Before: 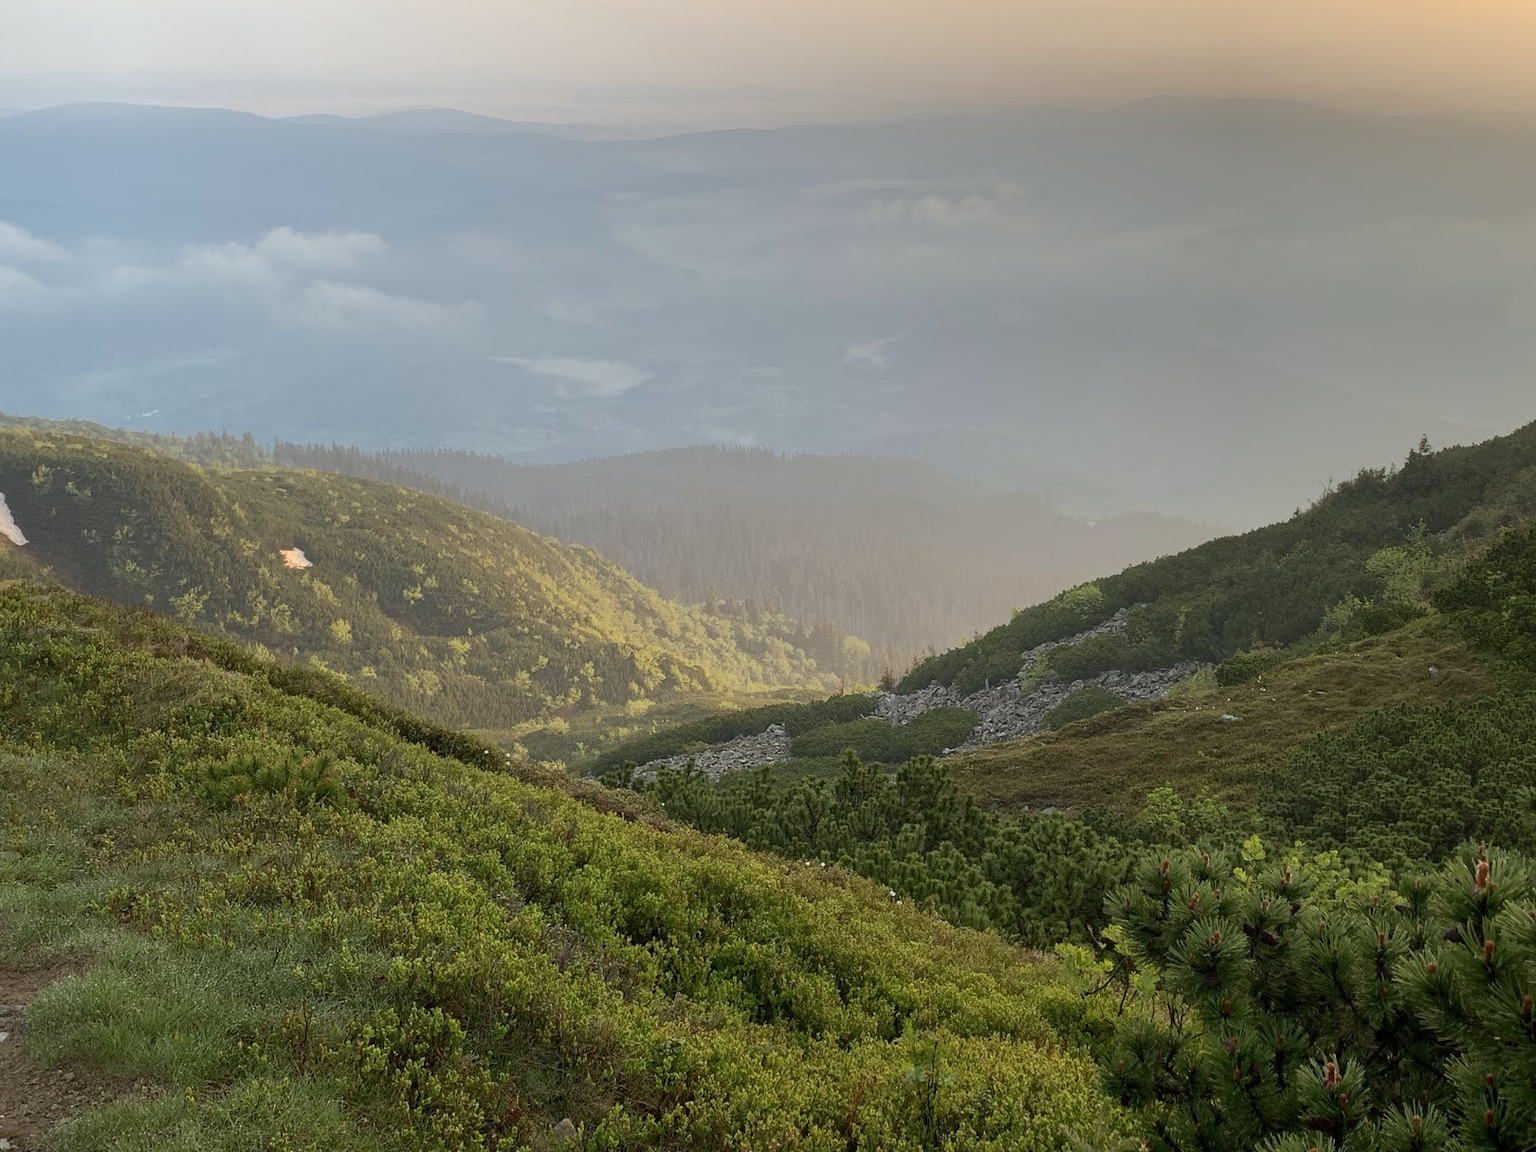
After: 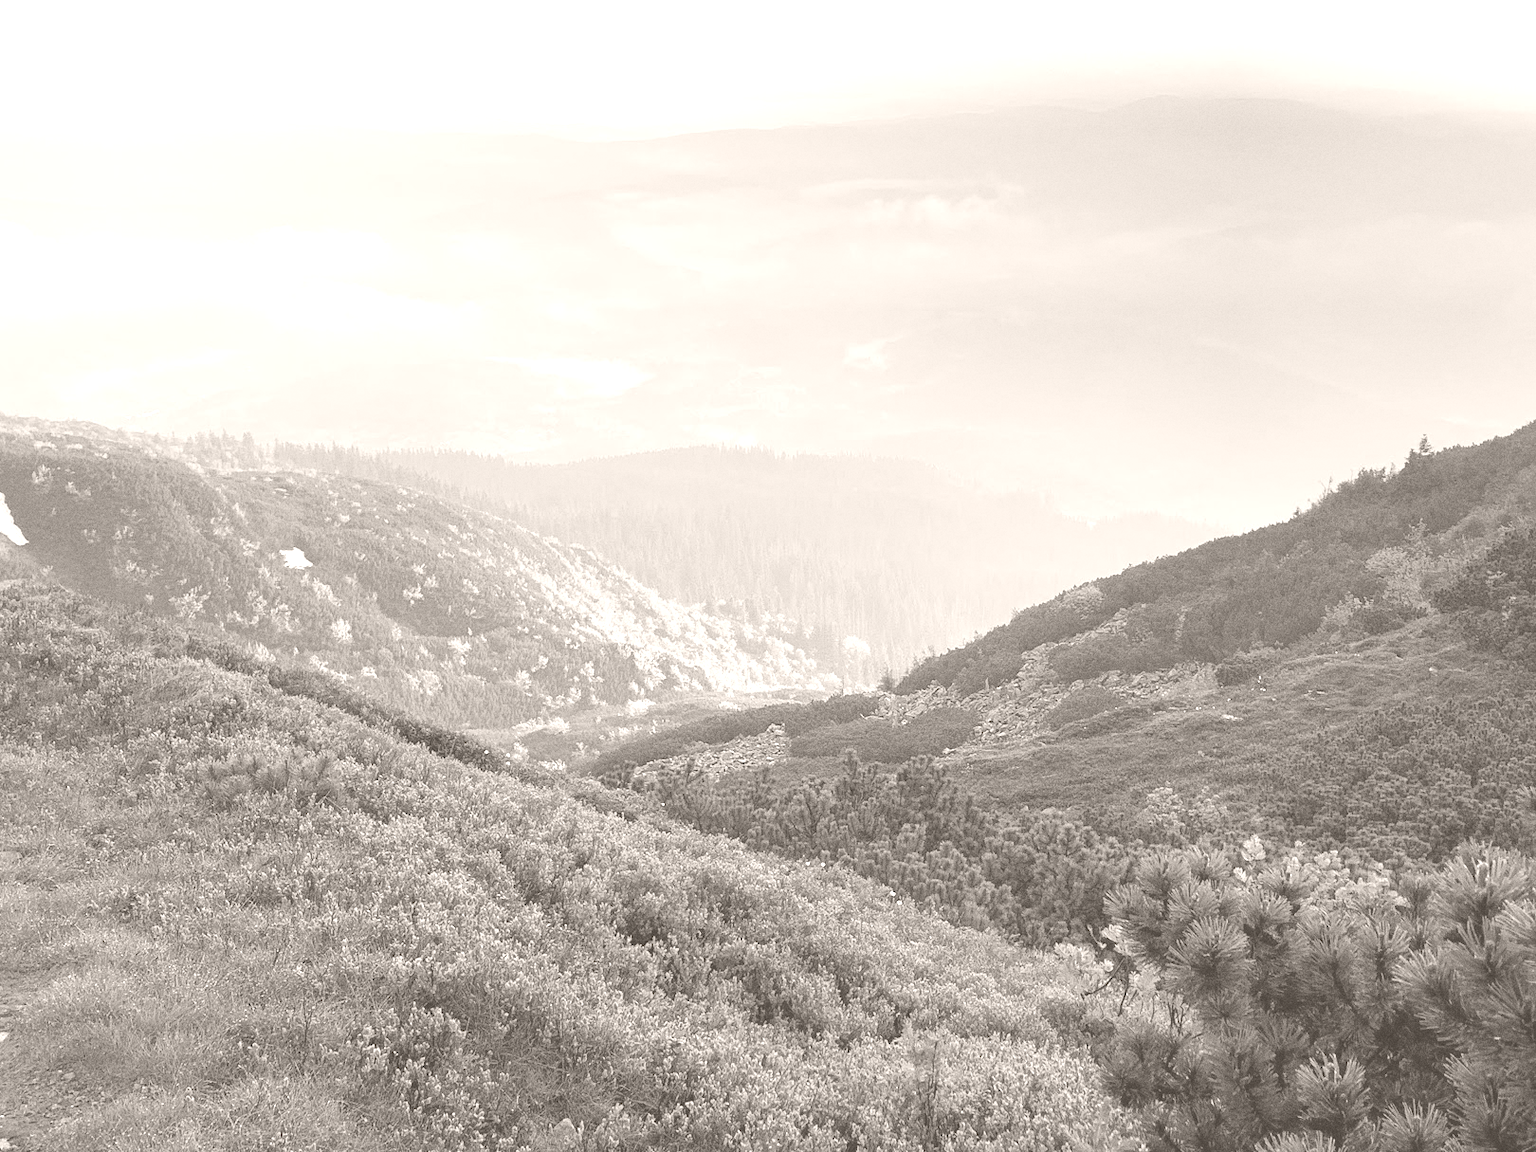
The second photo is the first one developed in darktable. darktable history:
grain: on, module defaults
colorize: hue 34.49°, saturation 35.33%, source mix 100%, lightness 55%, version 1
white balance: red 1.066, blue 1.119
